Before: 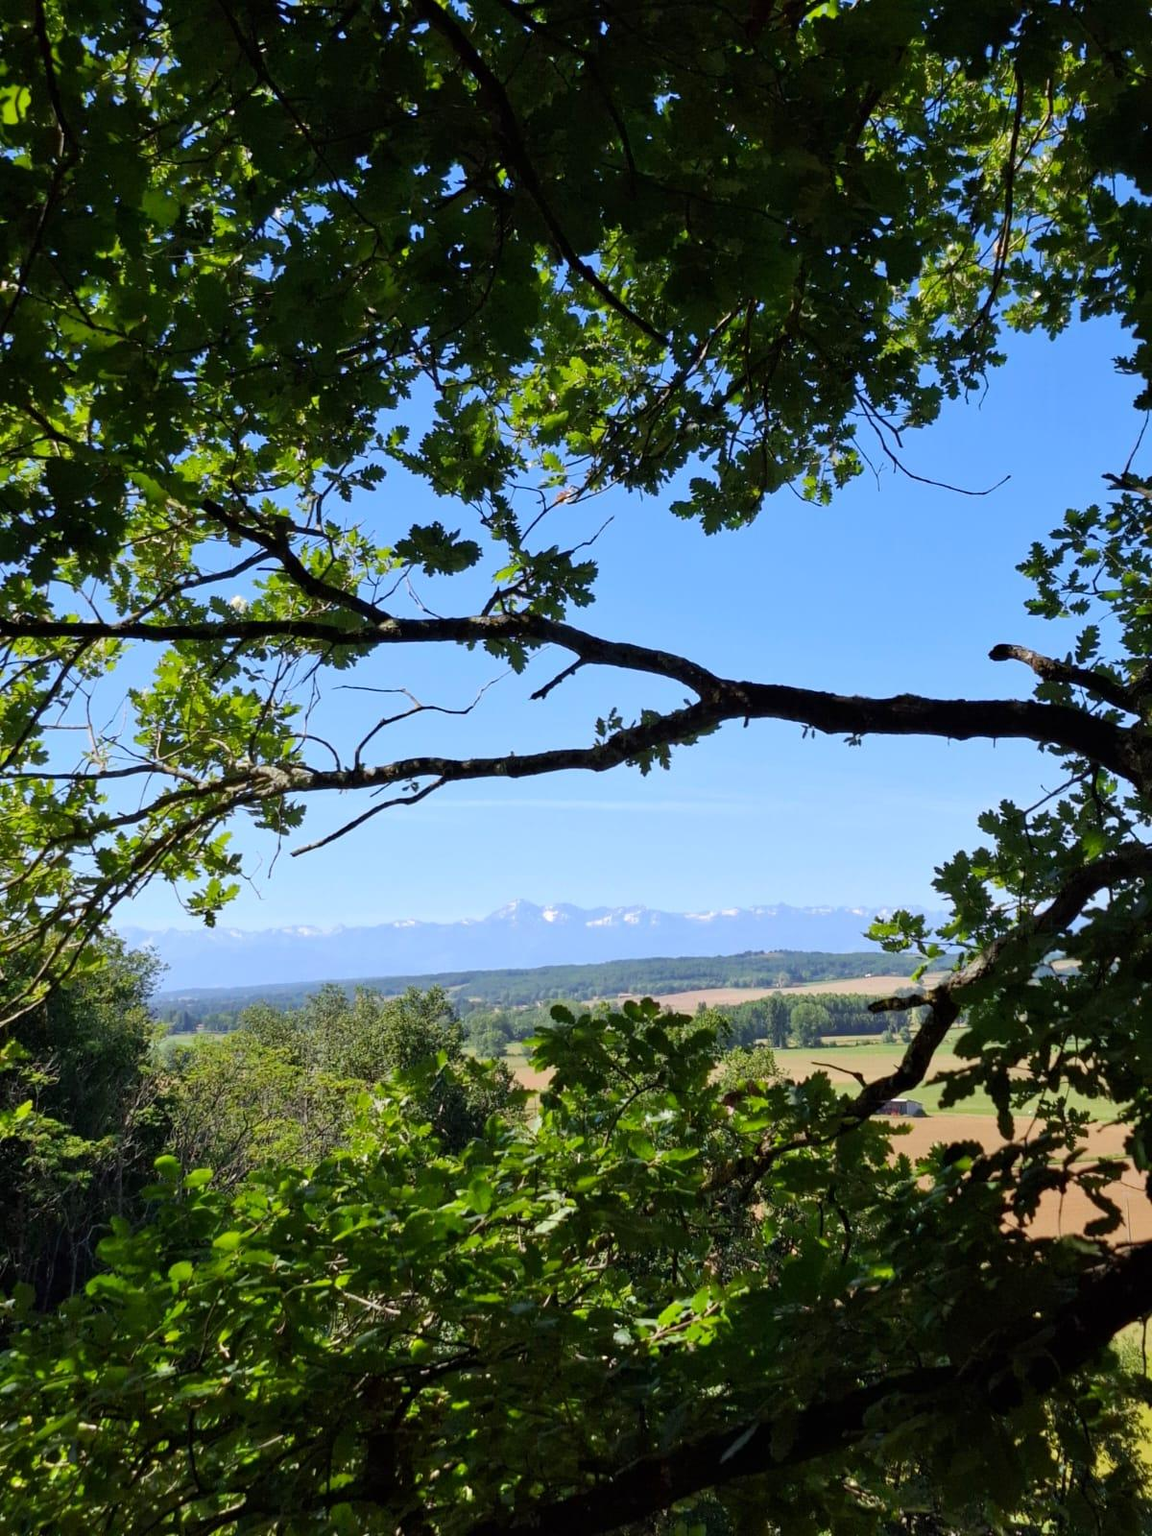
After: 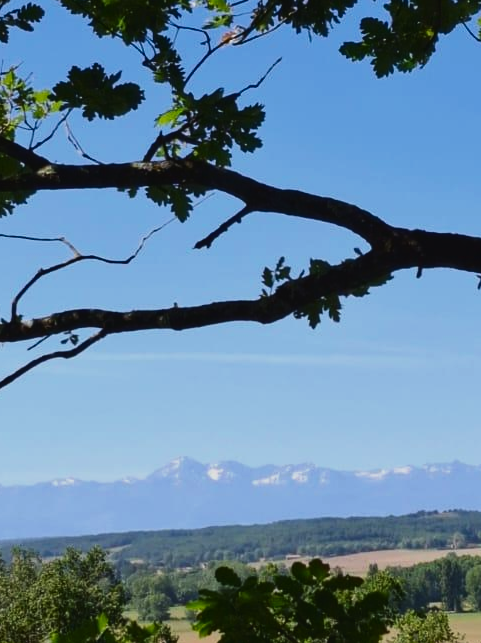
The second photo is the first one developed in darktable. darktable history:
contrast brightness saturation: contrast 0.197, brightness -0.11, saturation 0.096
crop: left 29.903%, top 30.003%, right 29.945%, bottom 29.765%
exposure: black level correction -0.015, exposure -0.526 EV, compensate highlight preservation false
